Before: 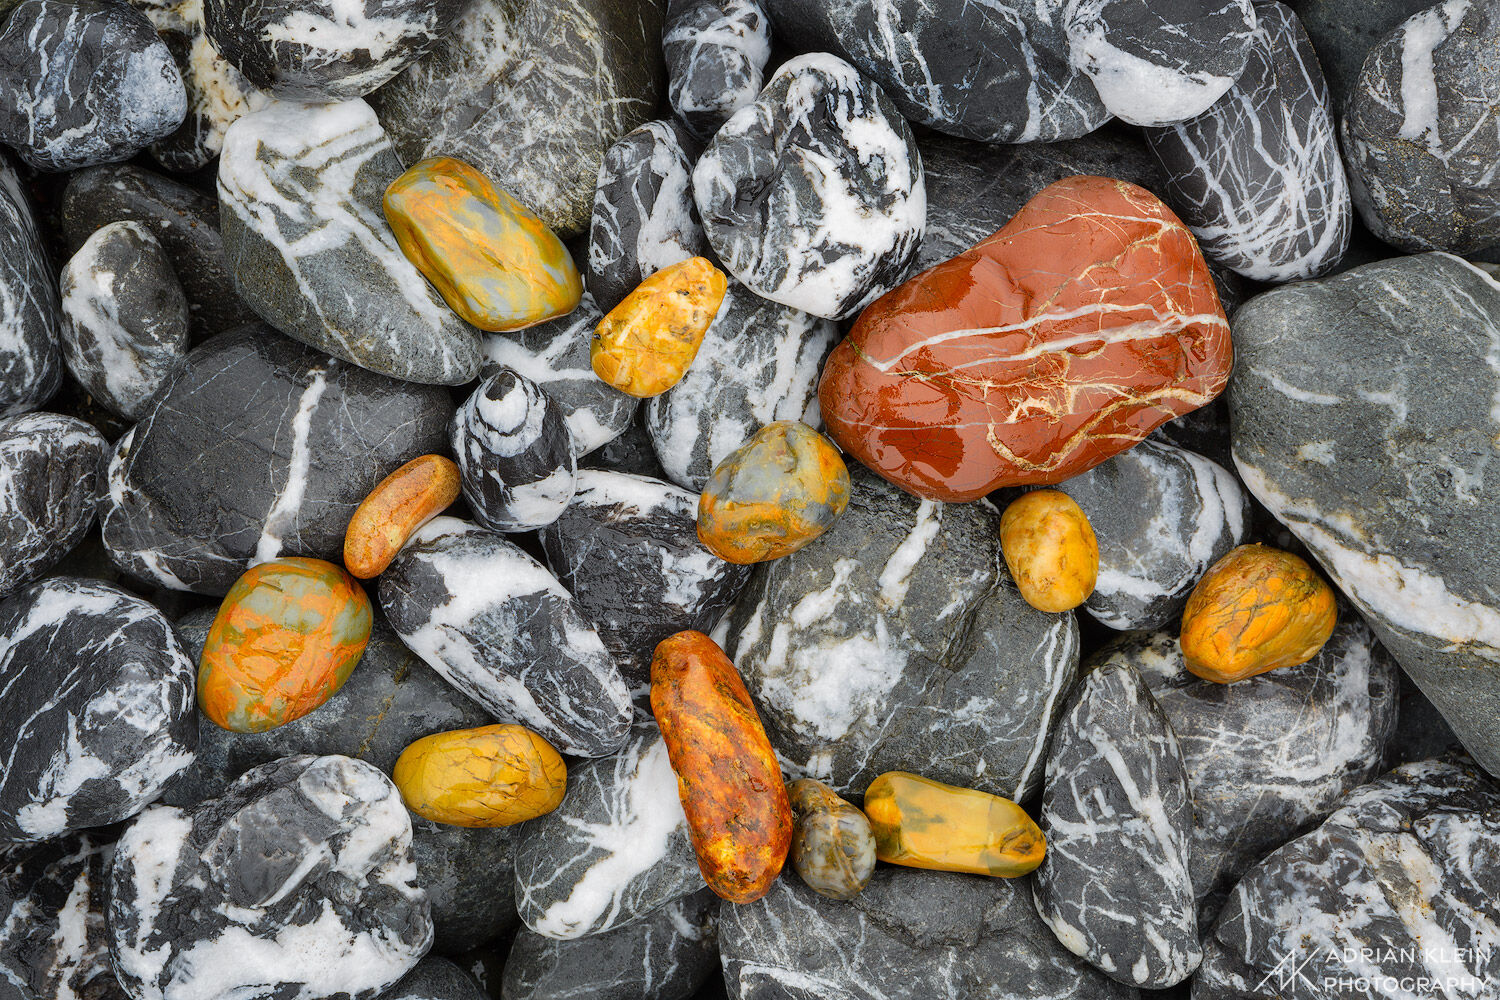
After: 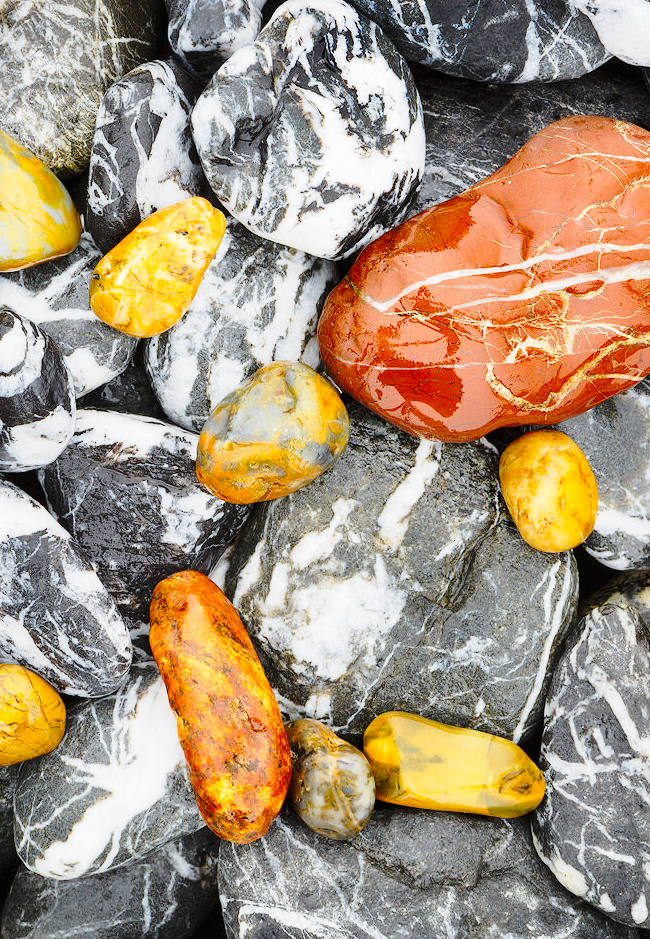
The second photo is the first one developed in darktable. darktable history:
base curve: curves: ch0 [(0, 0) (0.028, 0.03) (0.121, 0.232) (0.46, 0.748) (0.859, 0.968) (1, 1)], preserve colors none
crop: left 33.452%, top 6.025%, right 23.155%
